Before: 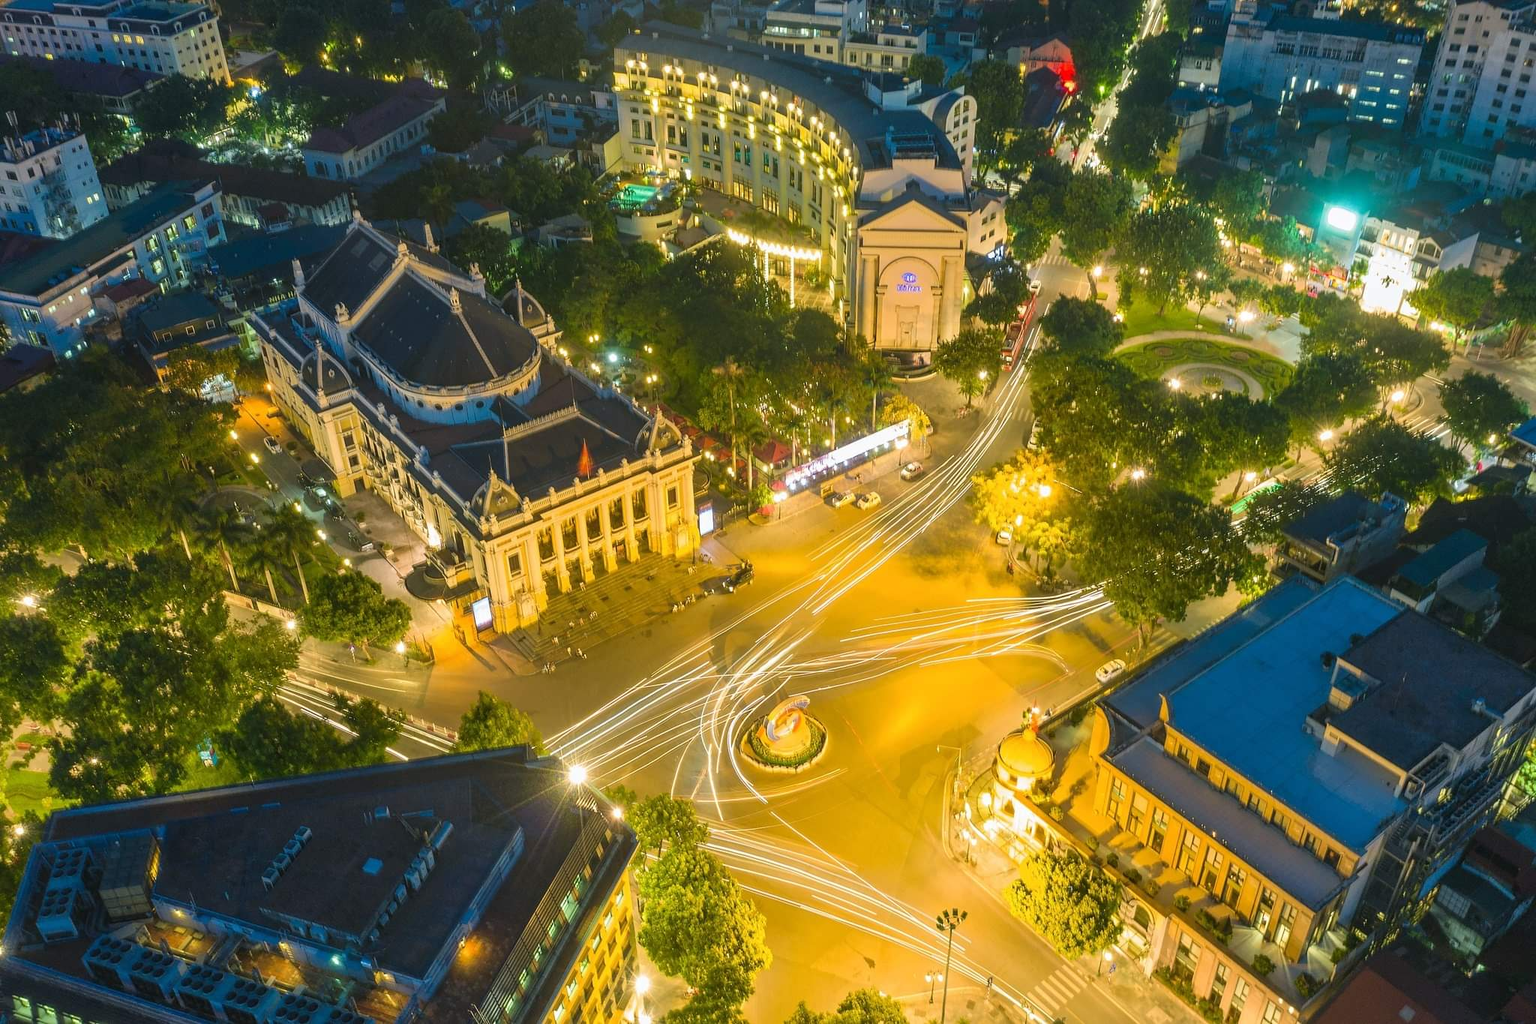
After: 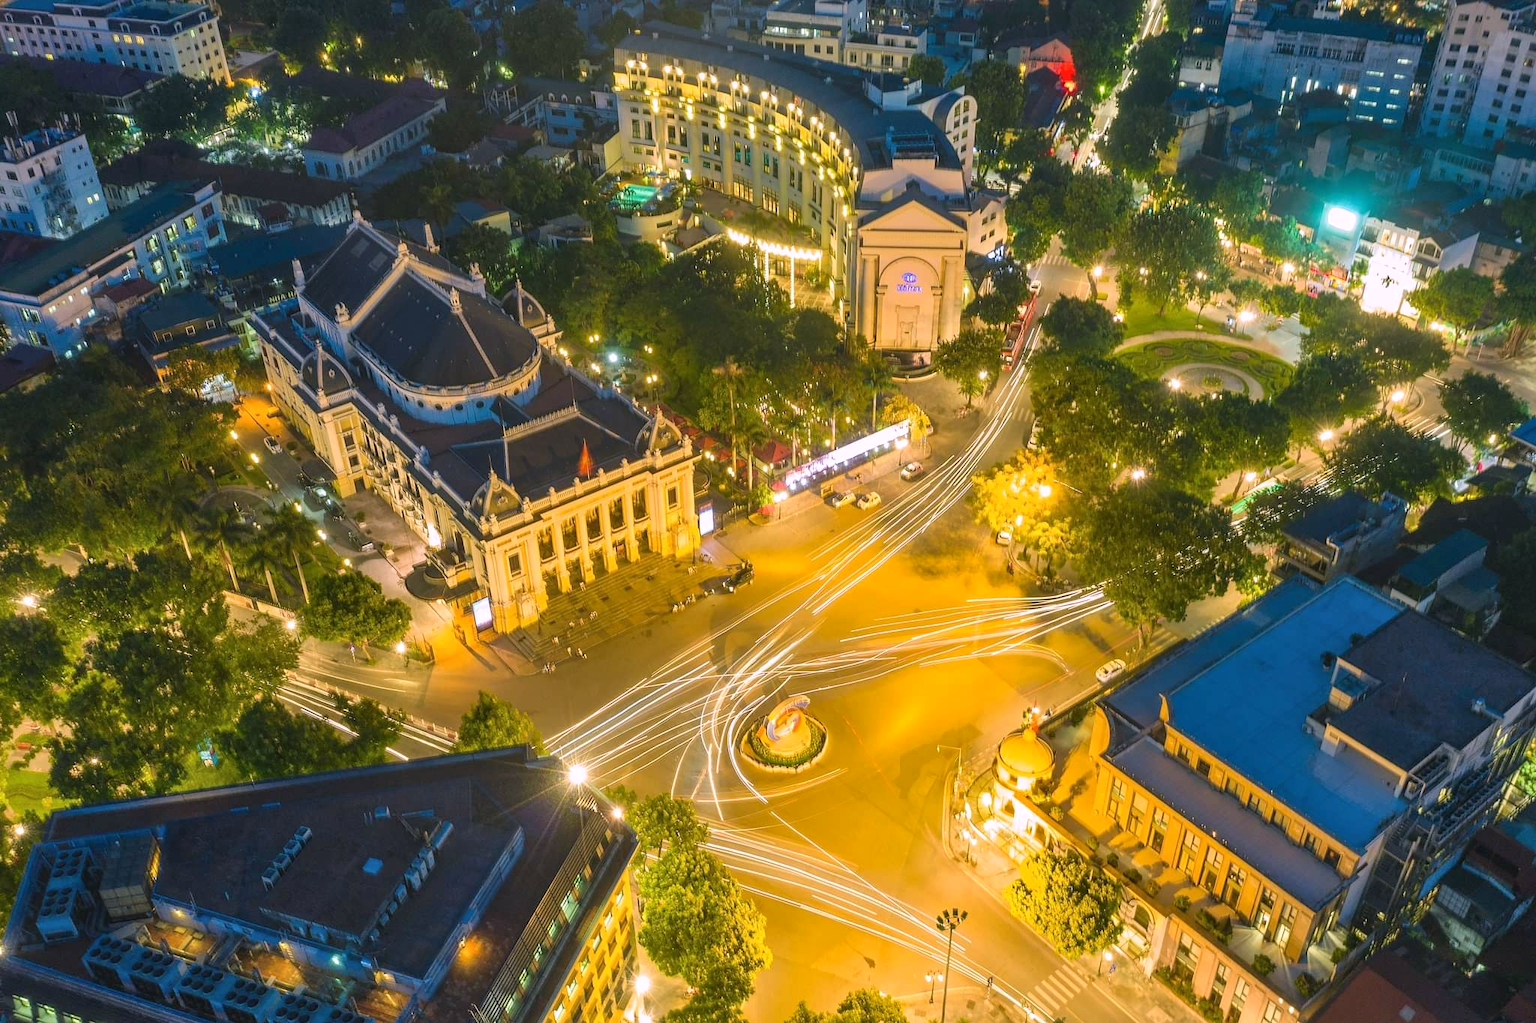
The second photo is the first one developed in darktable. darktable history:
shadows and highlights: shadows 29.32, highlights -29.32, low approximation 0.01, soften with gaussian
color balance: contrast fulcrum 17.78%
white balance: red 1.05, blue 1.072
